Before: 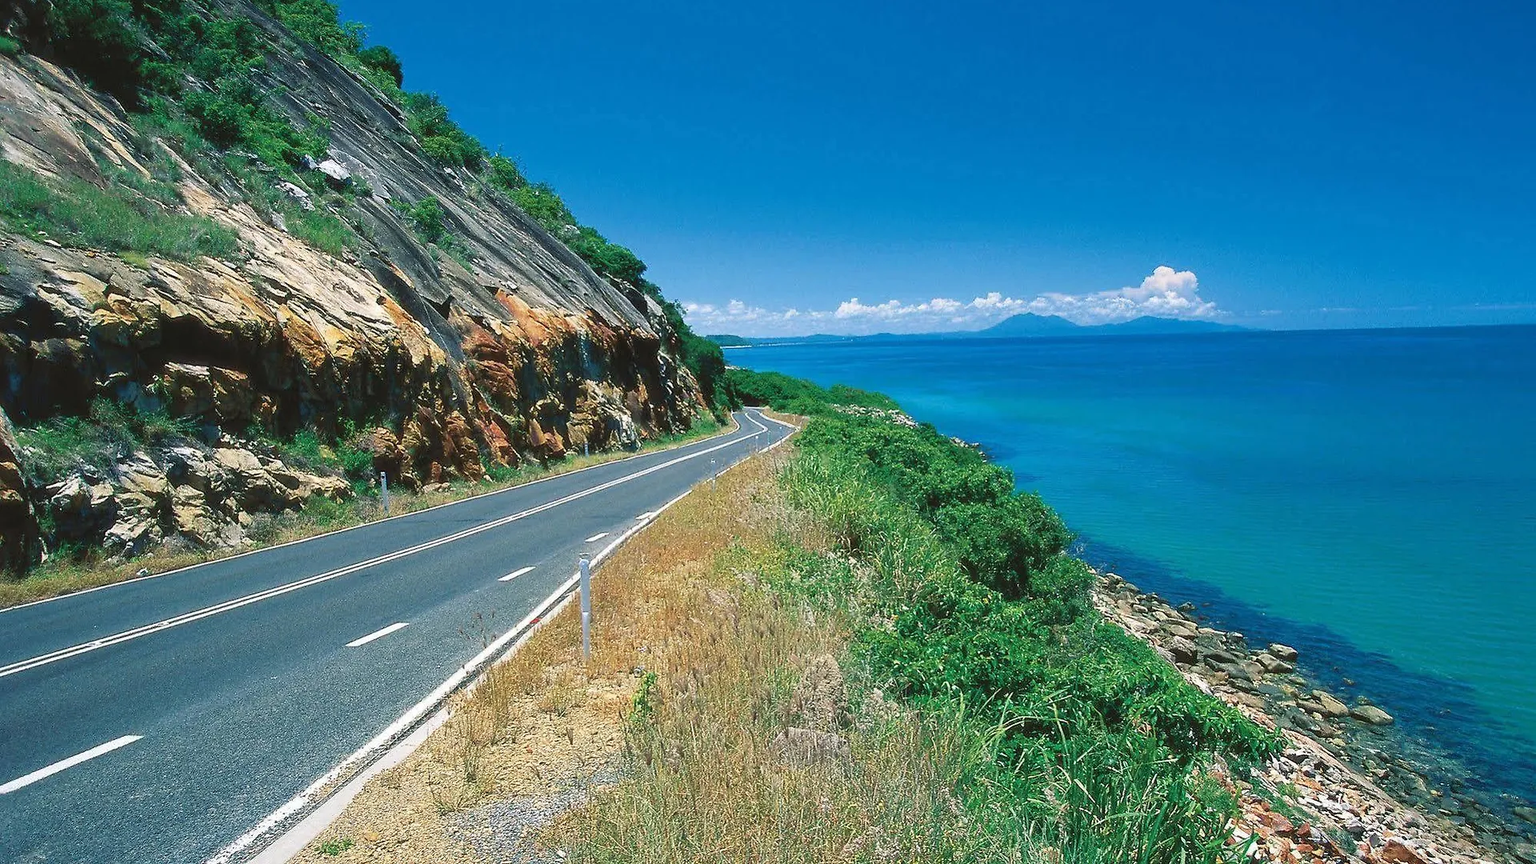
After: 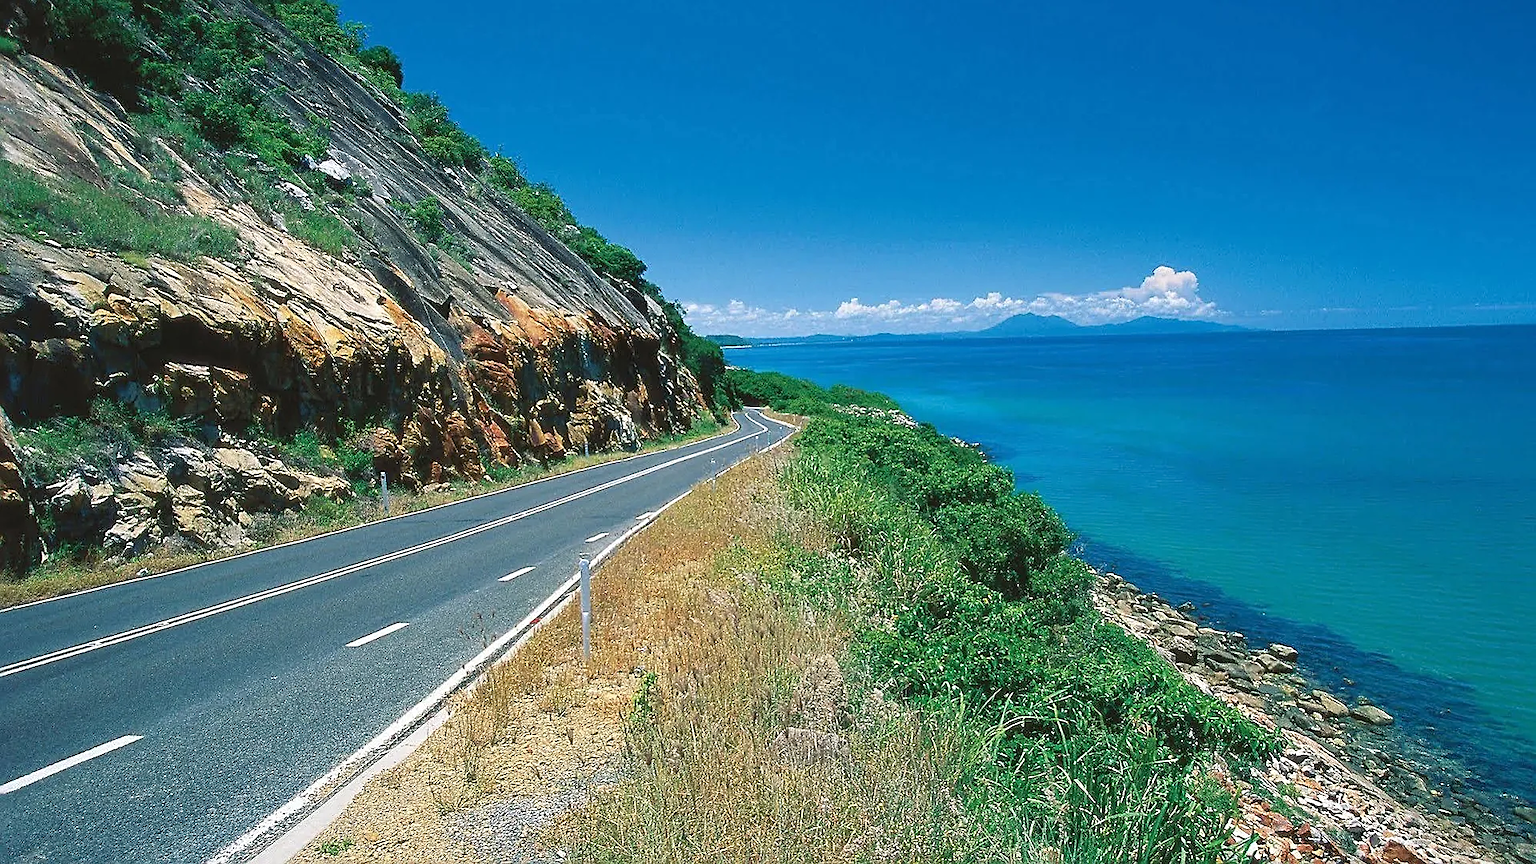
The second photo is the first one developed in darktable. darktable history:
vignetting: fall-off start 116.21%, fall-off radius 59.2%, unbound false
sharpen: on, module defaults
